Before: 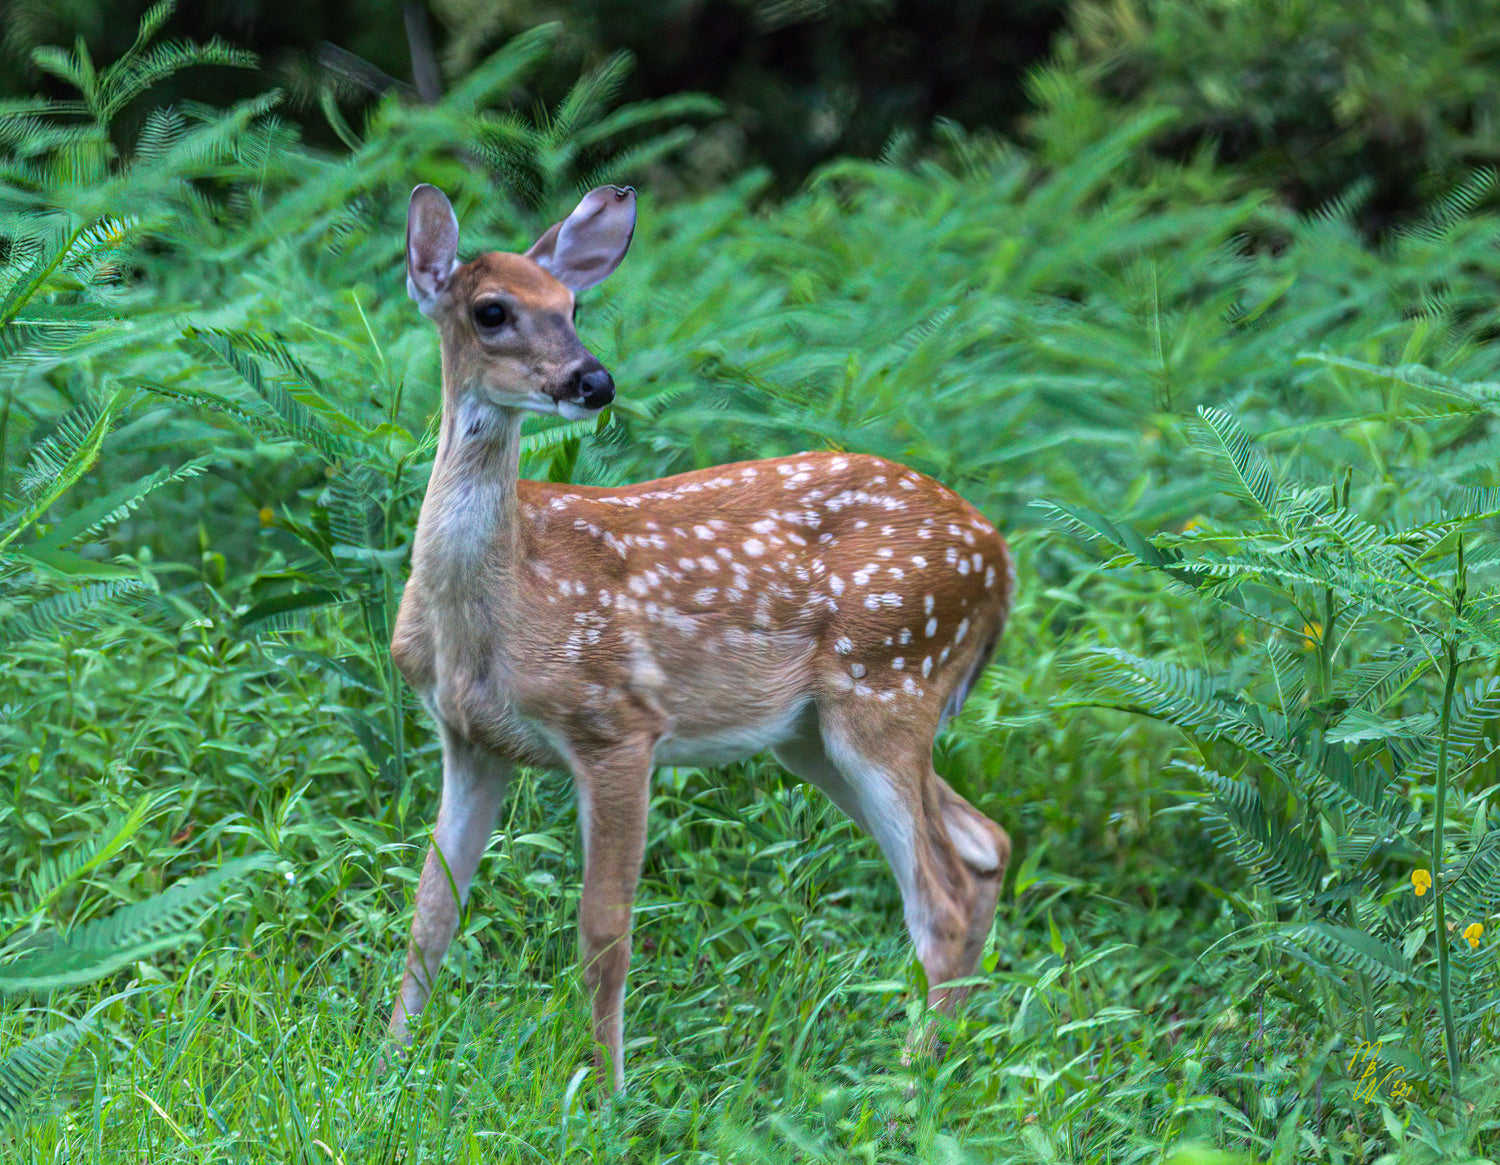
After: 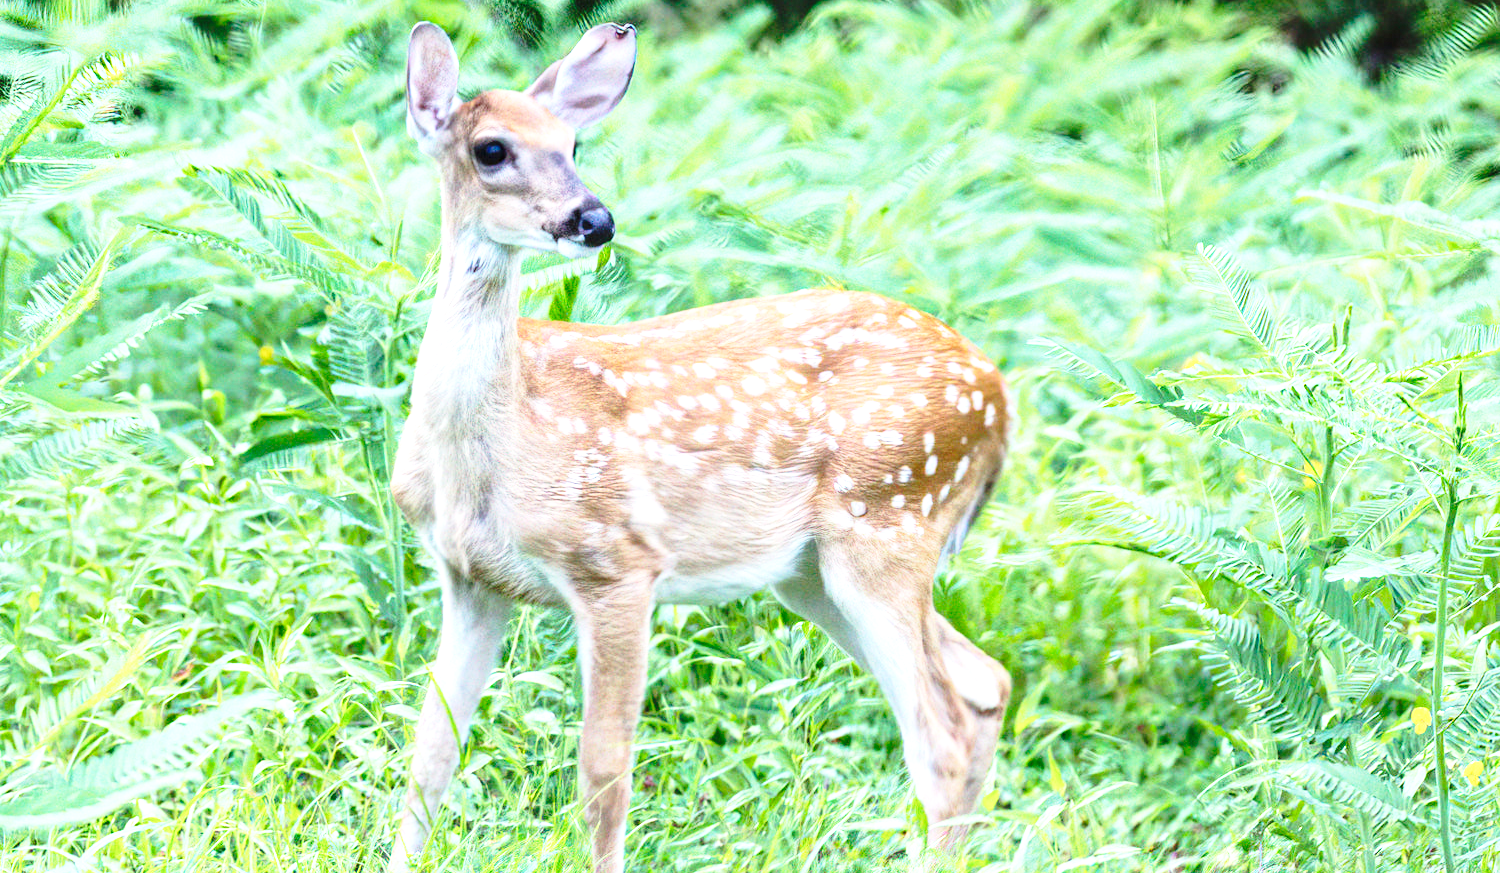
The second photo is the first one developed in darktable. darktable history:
crop: top 13.96%, bottom 11.027%
base curve: curves: ch0 [(0, 0) (0.028, 0.03) (0.121, 0.232) (0.46, 0.748) (0.859, 0.968) (1, 1)], preserve colors none
exposure: black level correction 0, exposure 1.377 EV, compensate highlight preservation false
